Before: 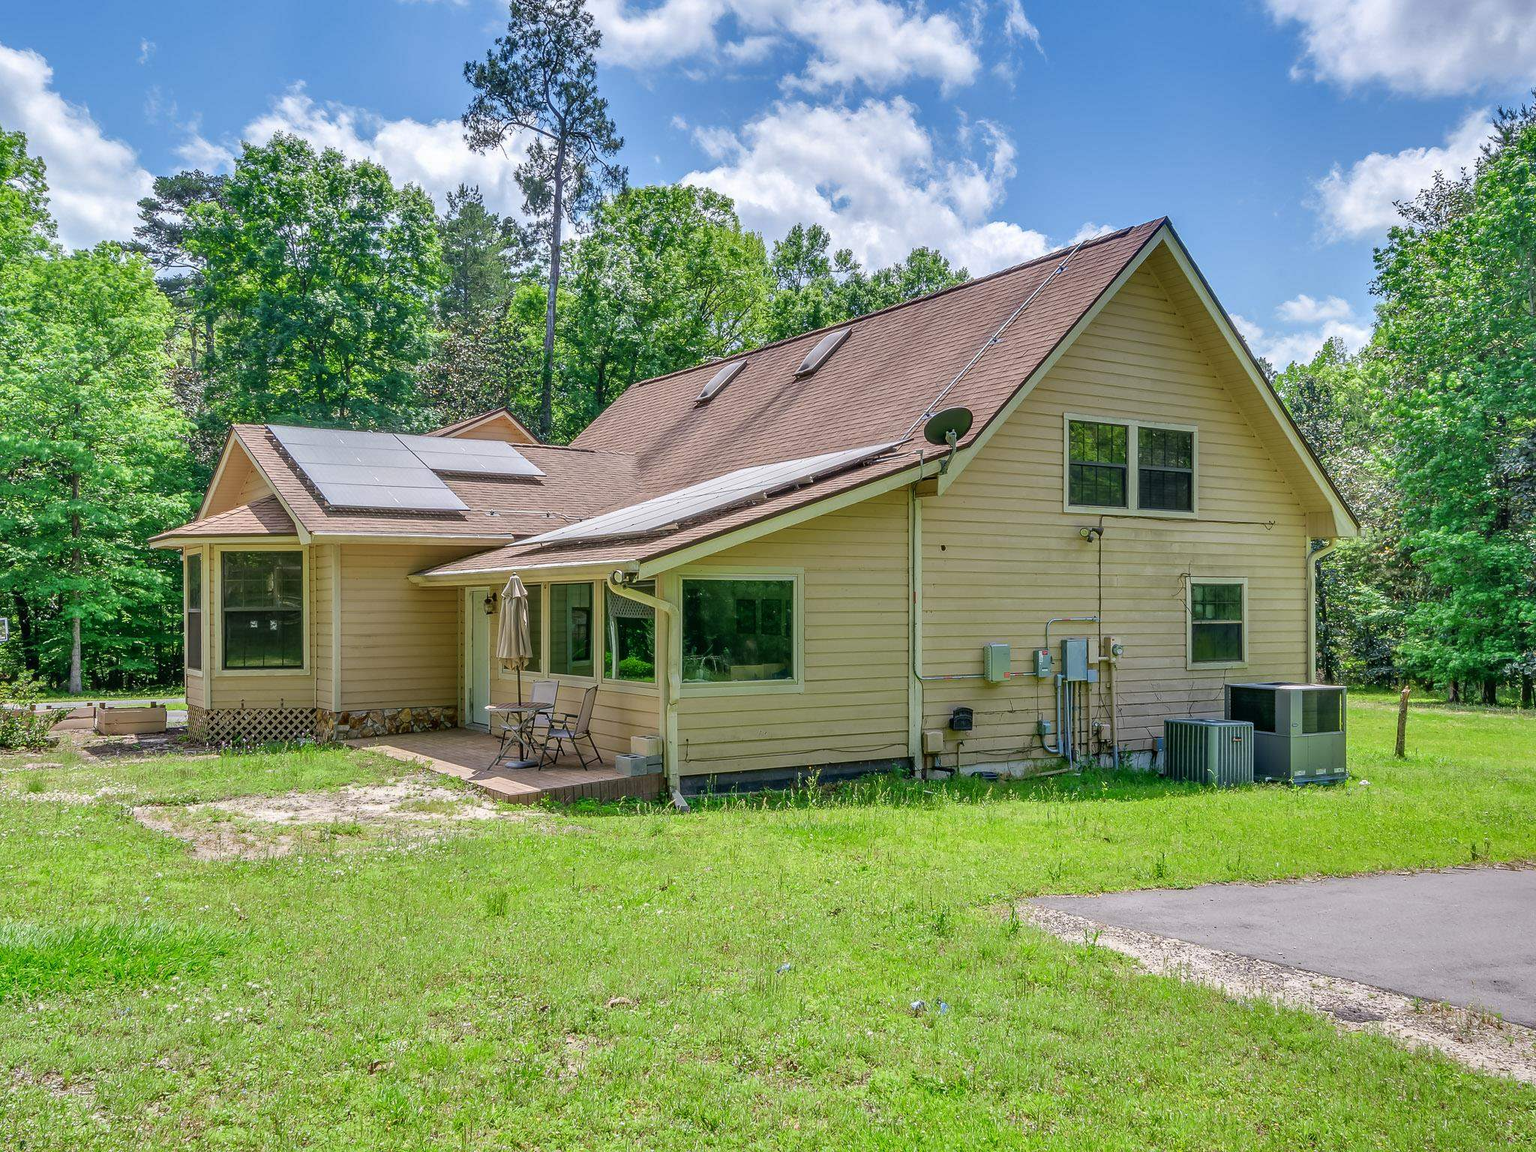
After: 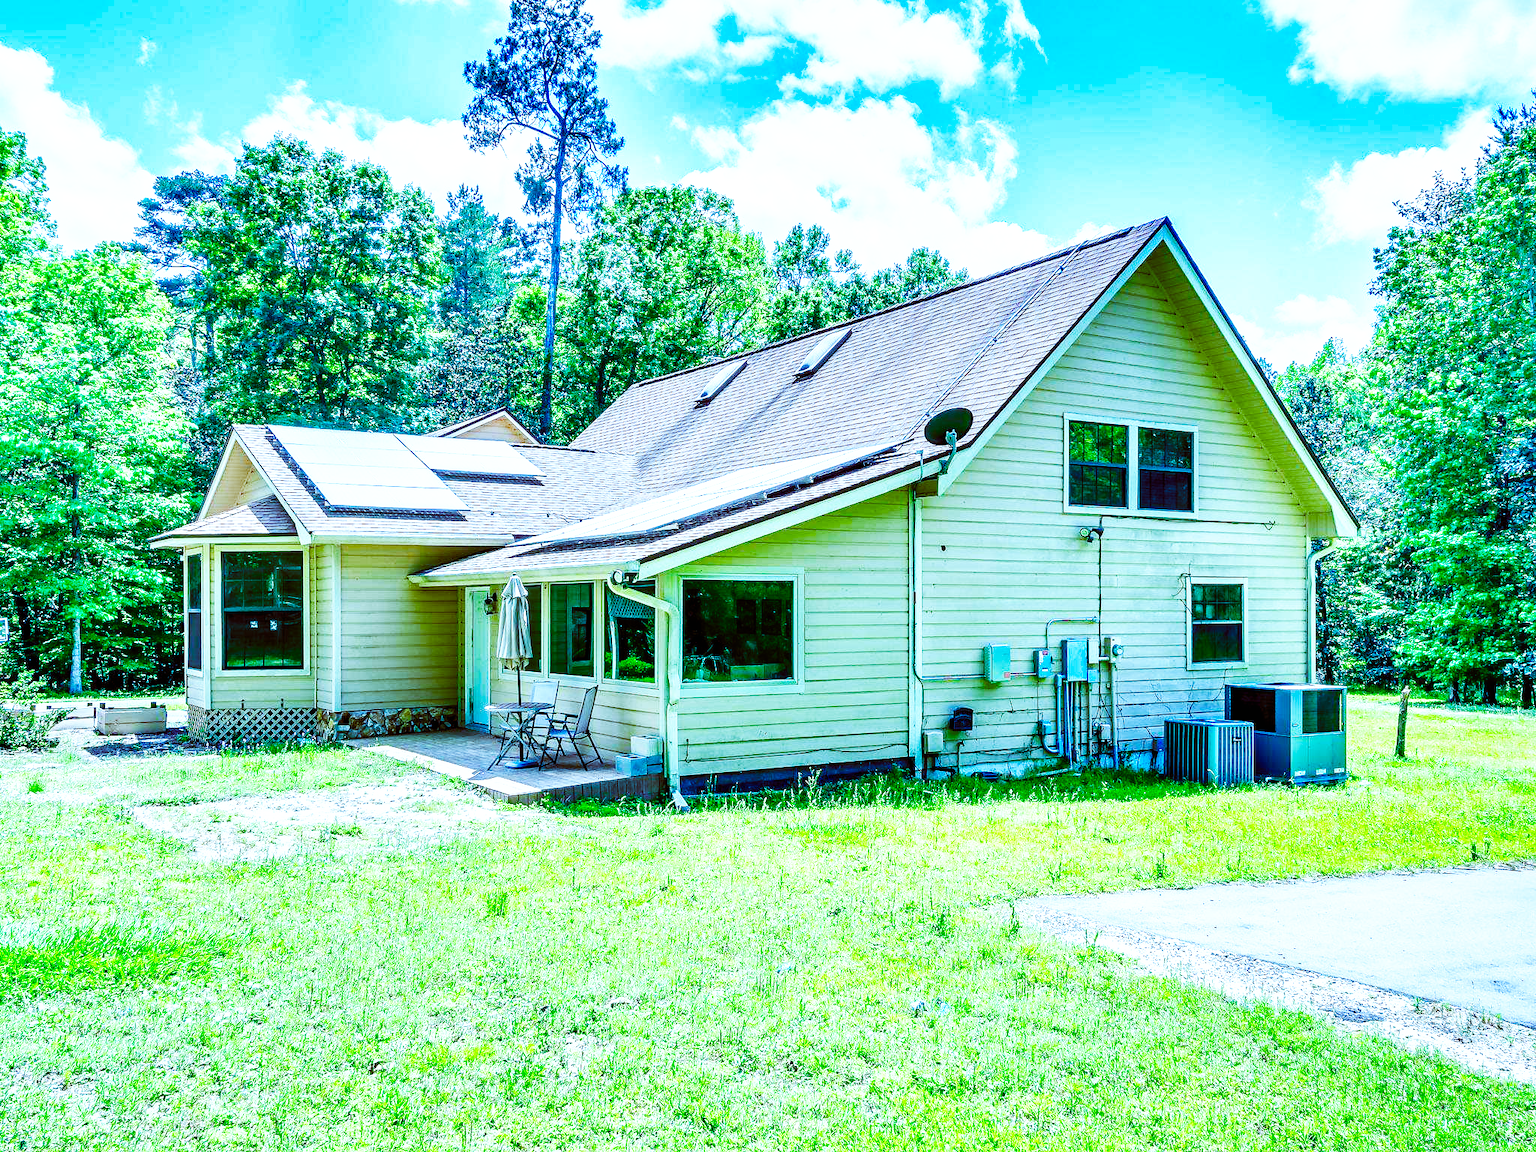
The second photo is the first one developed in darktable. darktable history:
color balance rgb: shadows lift › luminance -7.7%, shadows lift › chroma 2.13%, shadows lift › hue 200.79°, power › luminance -7.77%, power › chroma 2.27%, power › hue 220.69°, highlights gain › luminance 15.15%, highlights gain › chroma 4%, highlights gain › hue 209.35°, global offset › luminance -0.21%, global offset › chroma 0.27%, perceptual saturation grading › global saturation 24.42%, perceptual saturation grading › highlights -24.42%, perceptual saturation grading › mid-tones 24.42%, perceptual saturation grading › shadows 40%, perceptual brilliance grading › global brilliance -5%, perceptual brilliance grading › highlights 24.42%, perceptual brilliance grading › mid-tones 7%, perceptual brilliance grading › shadows -5%
white balance: red 0.871, blue 1.249
base curve: curves: ch0 [(0, 0) (0.007, 0.004) (0.027, 0.03) (0.046, 0.07) (0.207, 0.54) (0.442, 0.872) (0.673, 0.972) (1, 1)], preserve colors none
